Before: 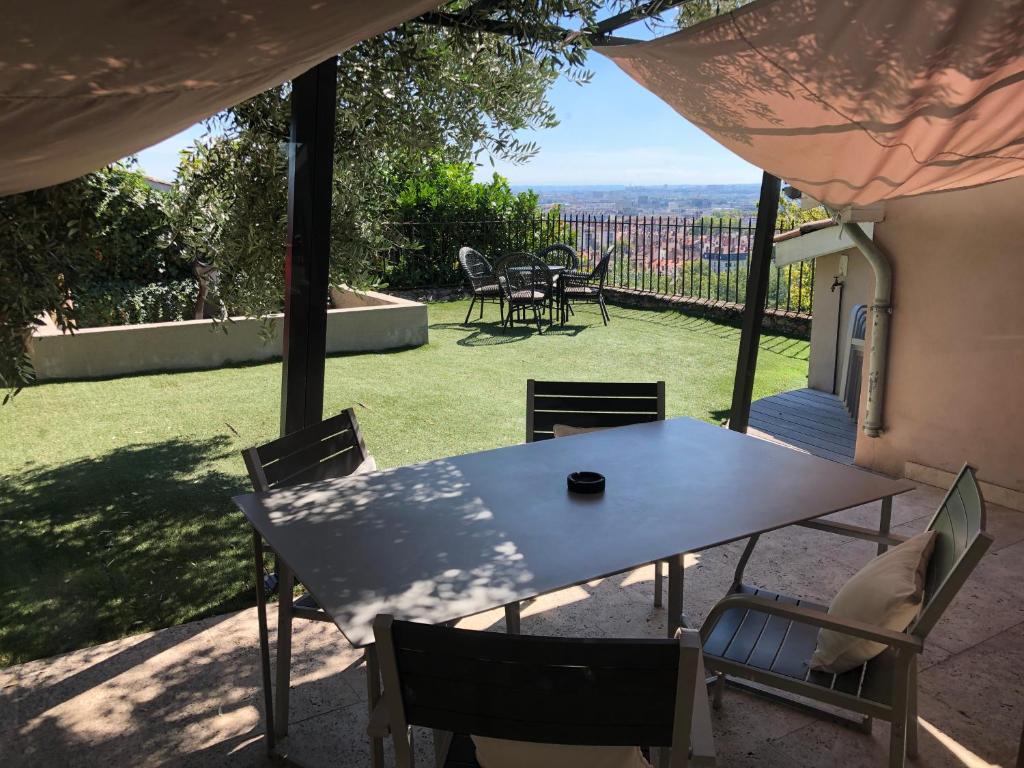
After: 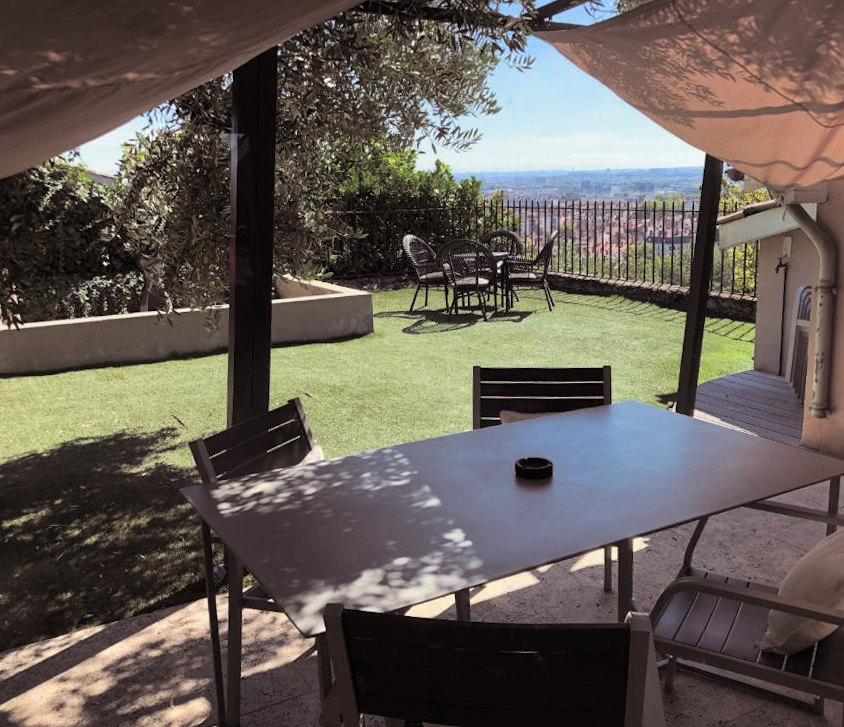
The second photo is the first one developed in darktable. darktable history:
crop and rotate: angle 1°, left 4.281%, top 0.642%, right 11.383%, bottom 2.486%
split-toning: shadows › saturation 0.2
